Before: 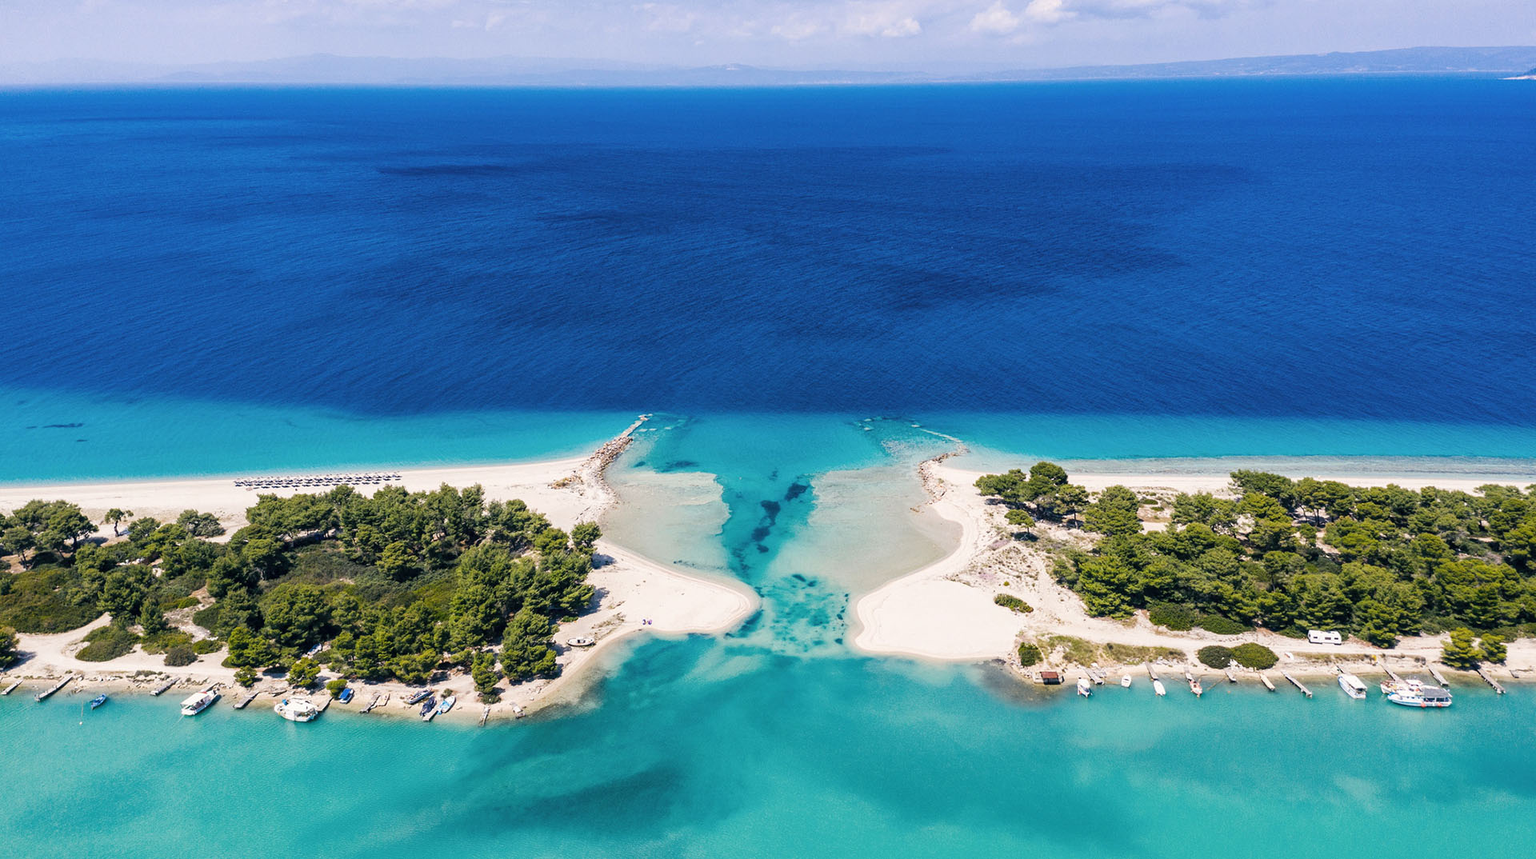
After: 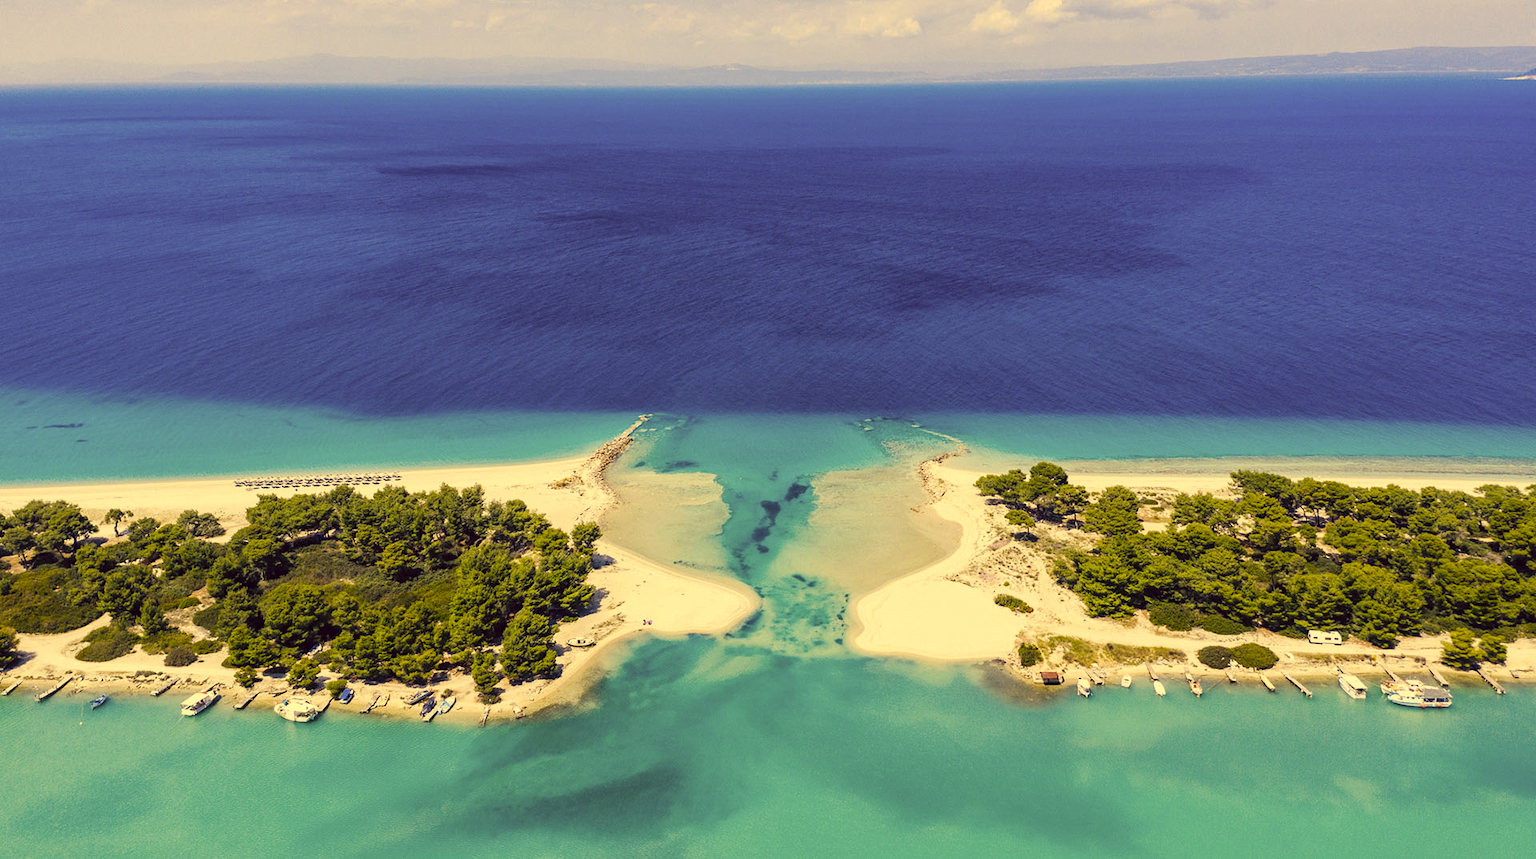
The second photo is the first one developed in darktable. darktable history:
color correction: highlights a* -0.37, highlights b* 39.88, shadows a* 9.27, shadows b* -0.731
